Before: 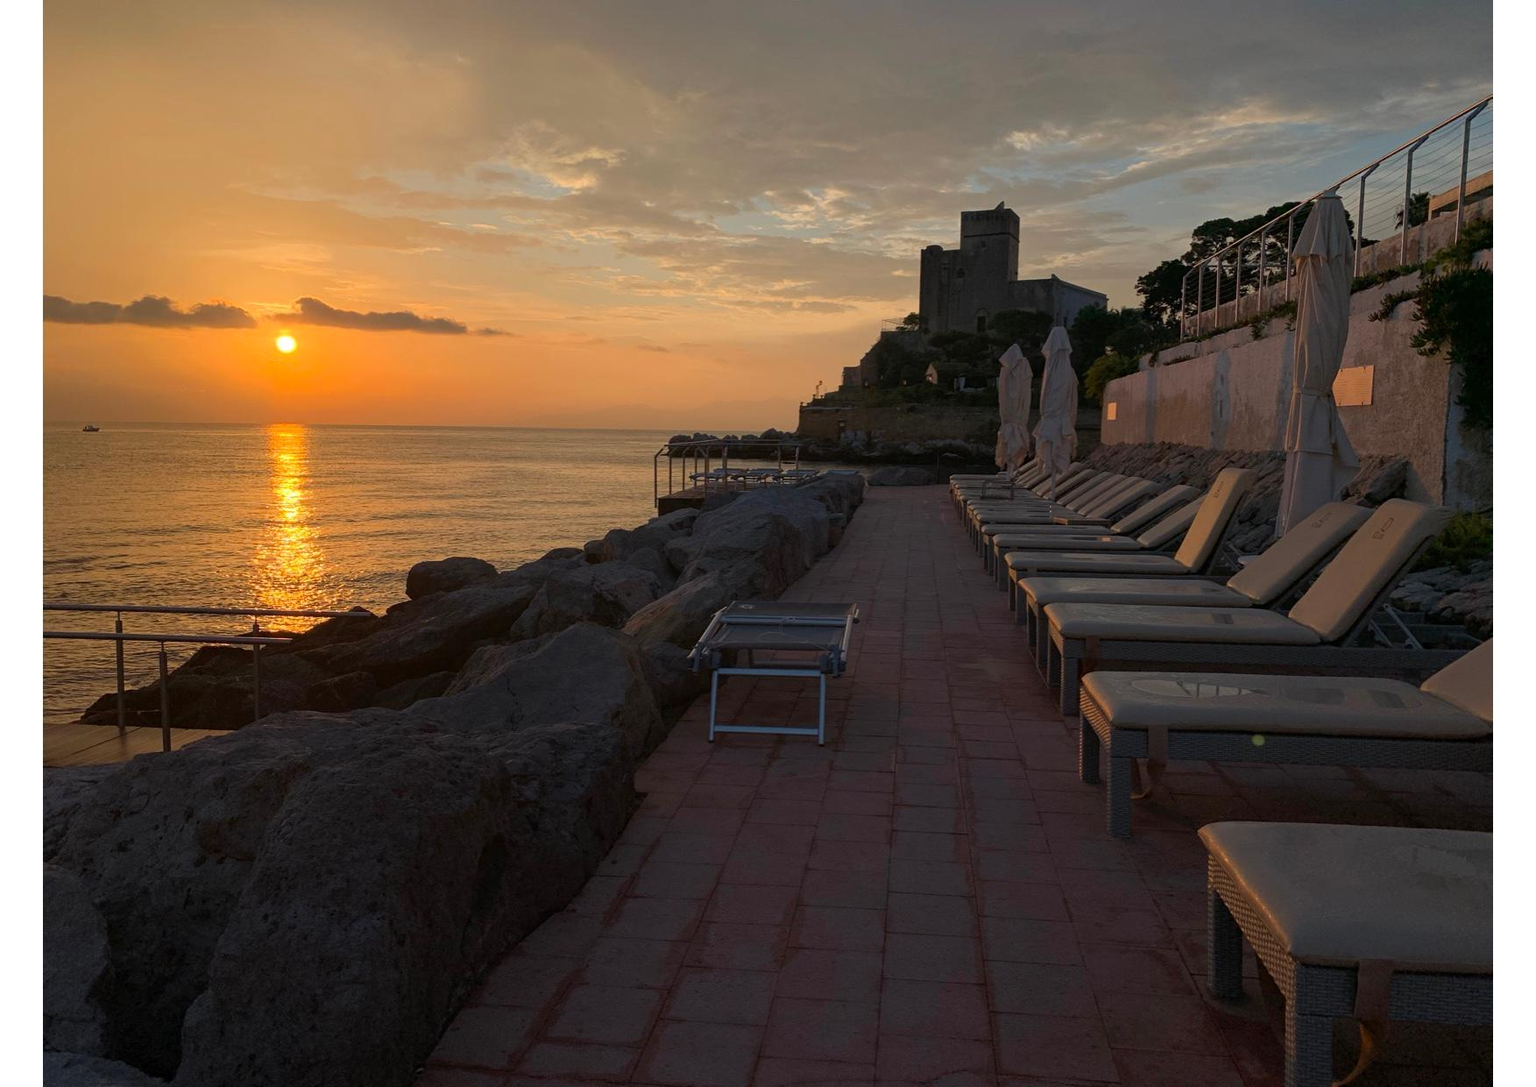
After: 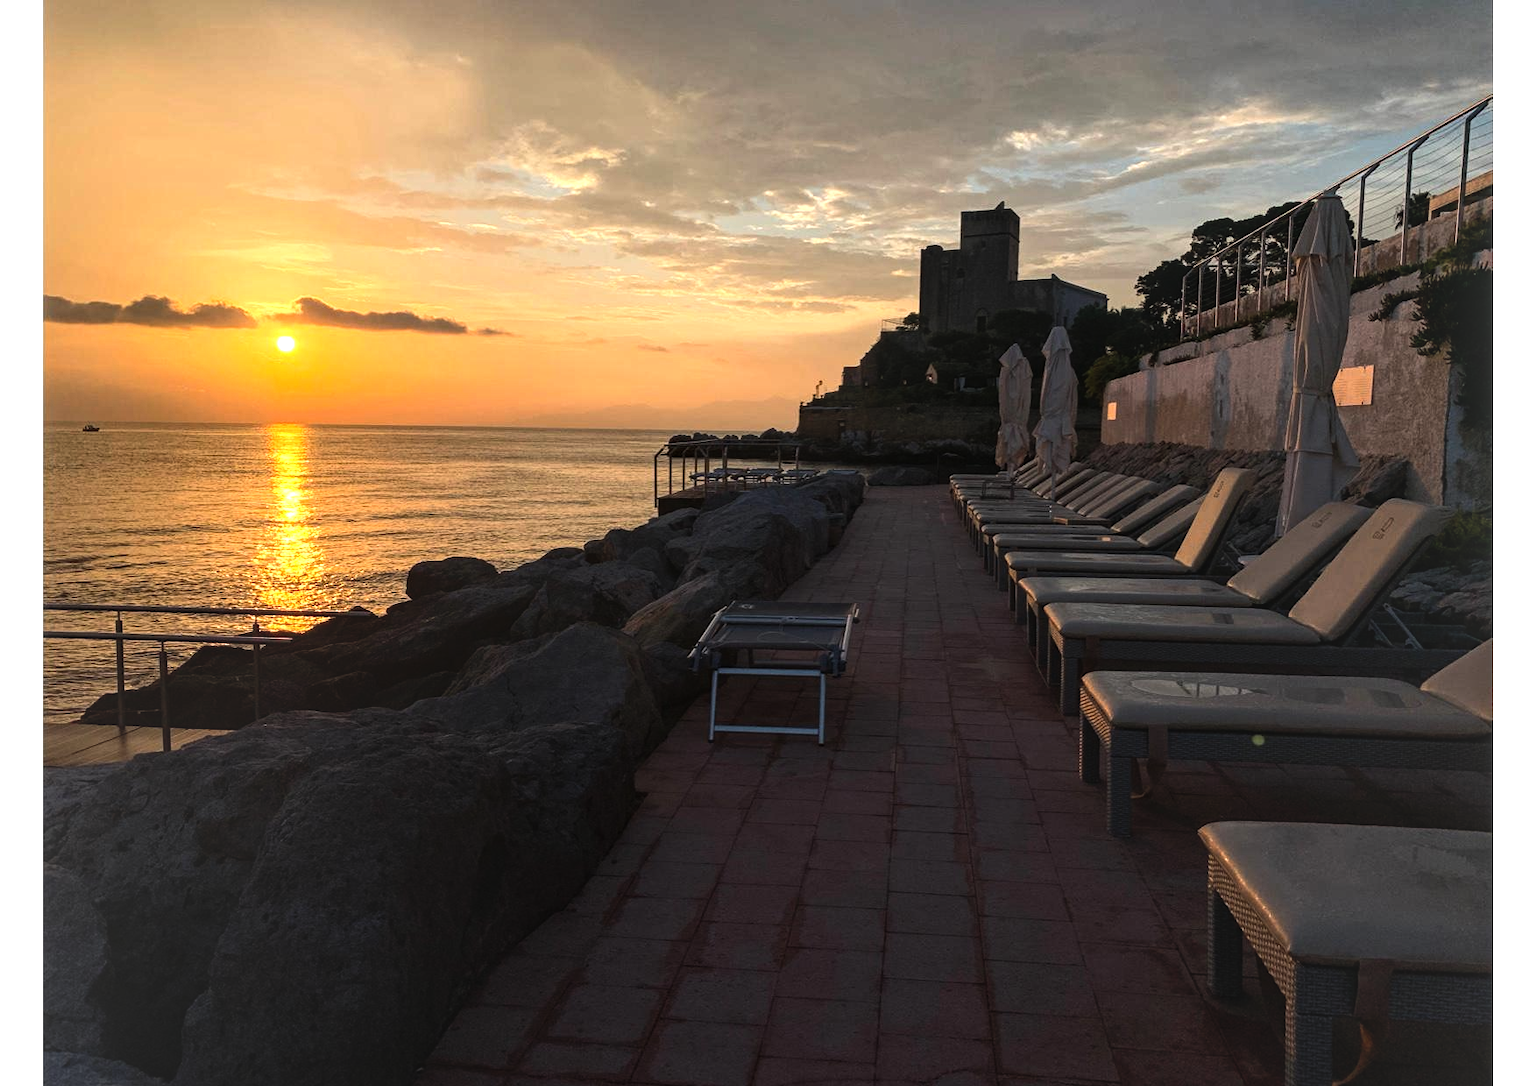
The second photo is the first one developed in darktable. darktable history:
local contrast: on, module defaults
tone equalizer: -8 EV -1.08 EV, -7 EV -1.01 EV, -6 EV -0.867 EV, -5 EV -0.578 EV, -3 EV 0.578 EV, -2 EV 0.867 EV, -1 EV 1.01 EV, +0 EV 1.08 EV, edges refinement/feathering 500, mask exposure compensation -1.57 EV, preserve details no
